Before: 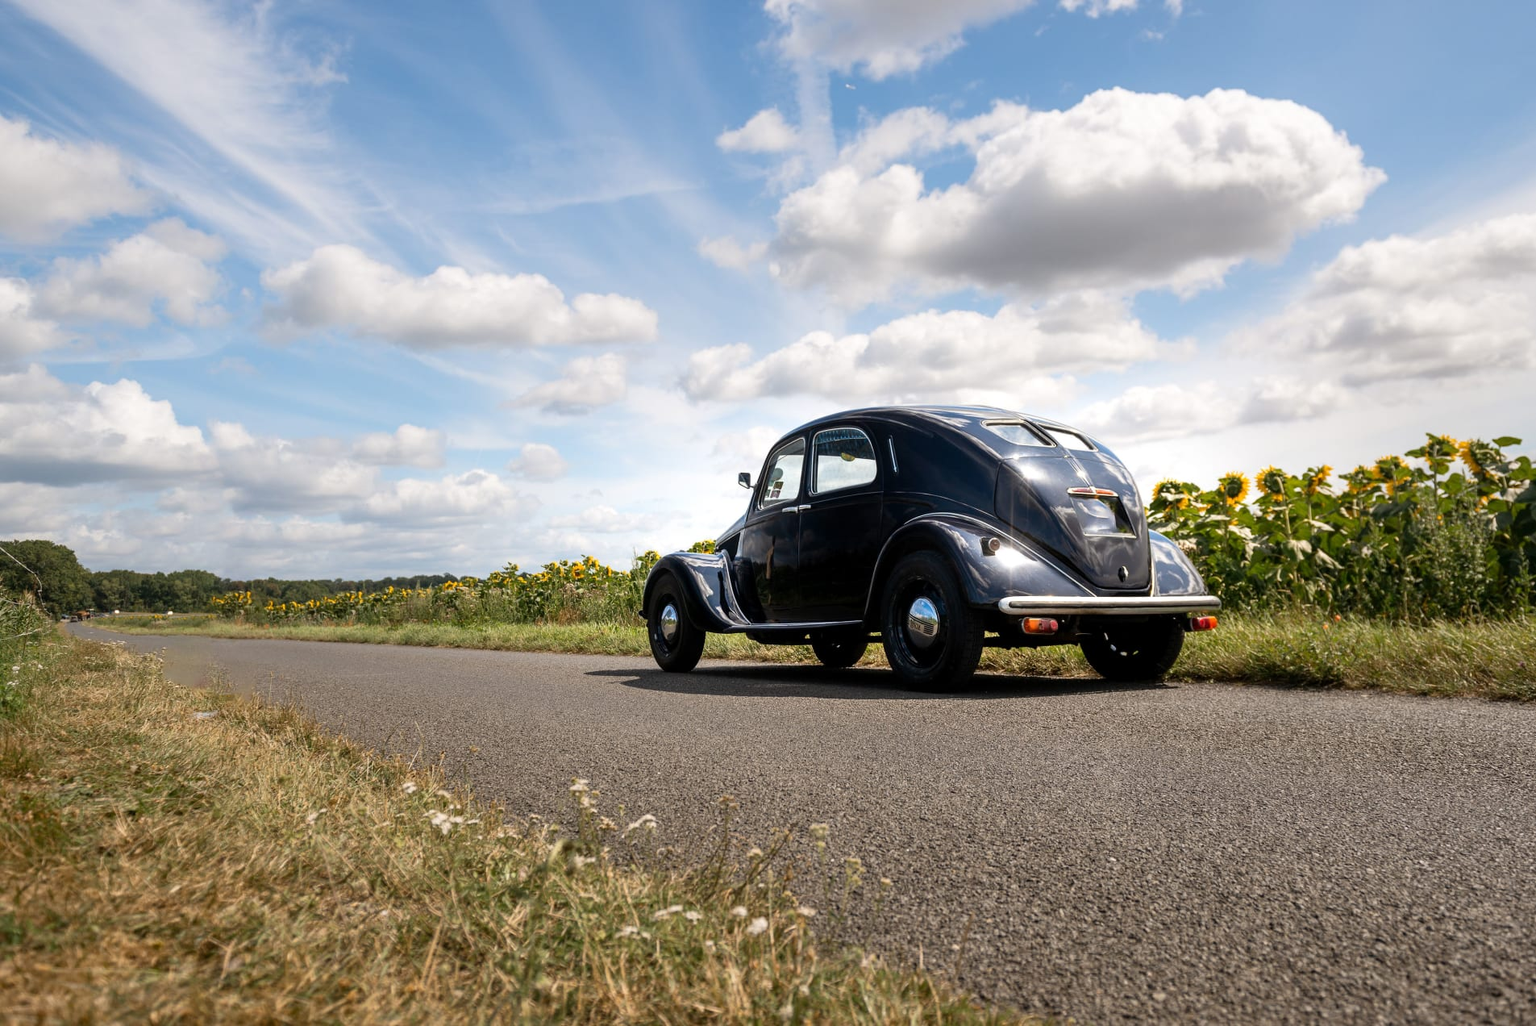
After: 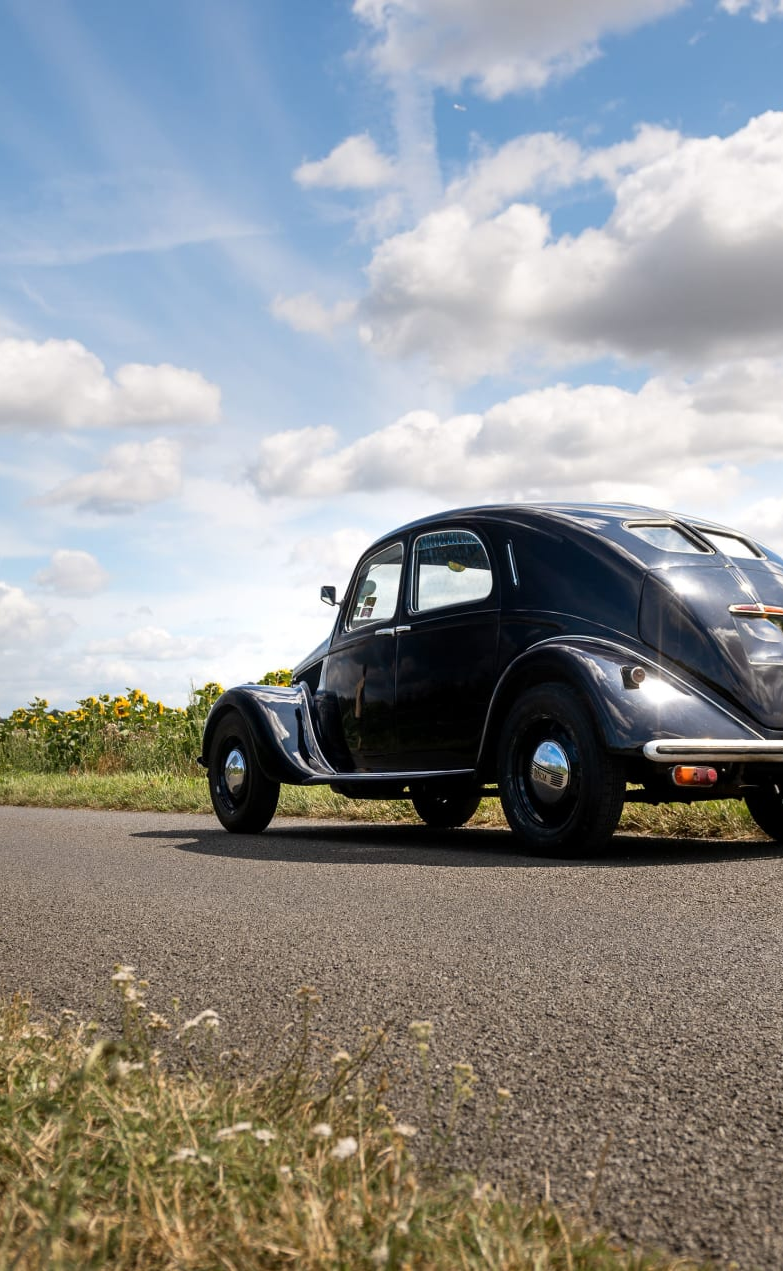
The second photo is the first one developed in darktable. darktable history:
crop: left 31.259%, right 27.213%
